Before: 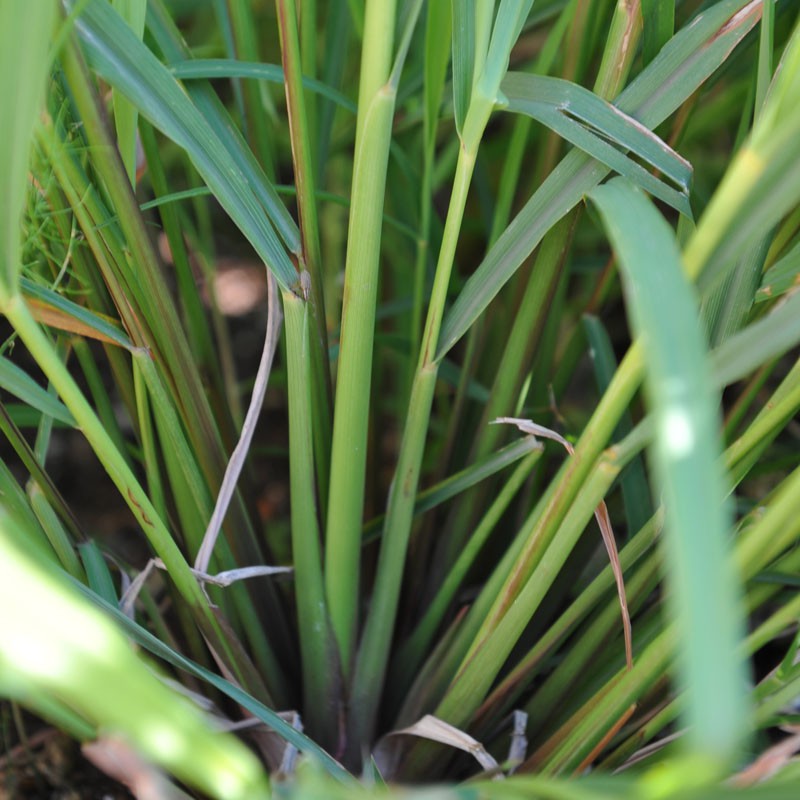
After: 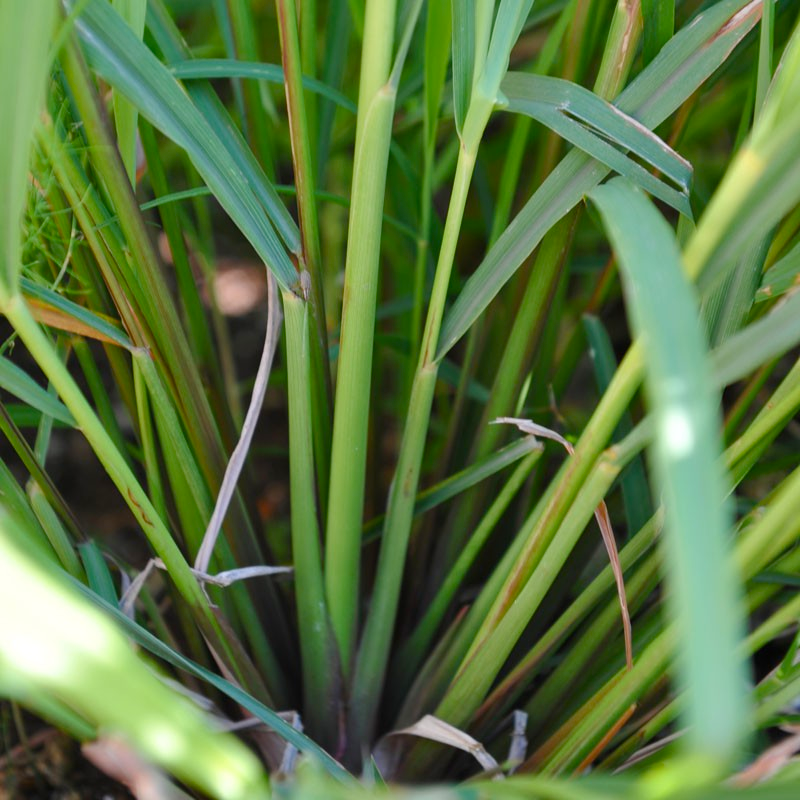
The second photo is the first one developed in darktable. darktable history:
color balance rgb: power › hue 60.73°, linear chroma grading › global chroma 0.753%, perceptual saturation grading › global saturation 20%, perceptual saturation grading › highlights -24.744%, perceptual saturation grading › shadows 25.483%
